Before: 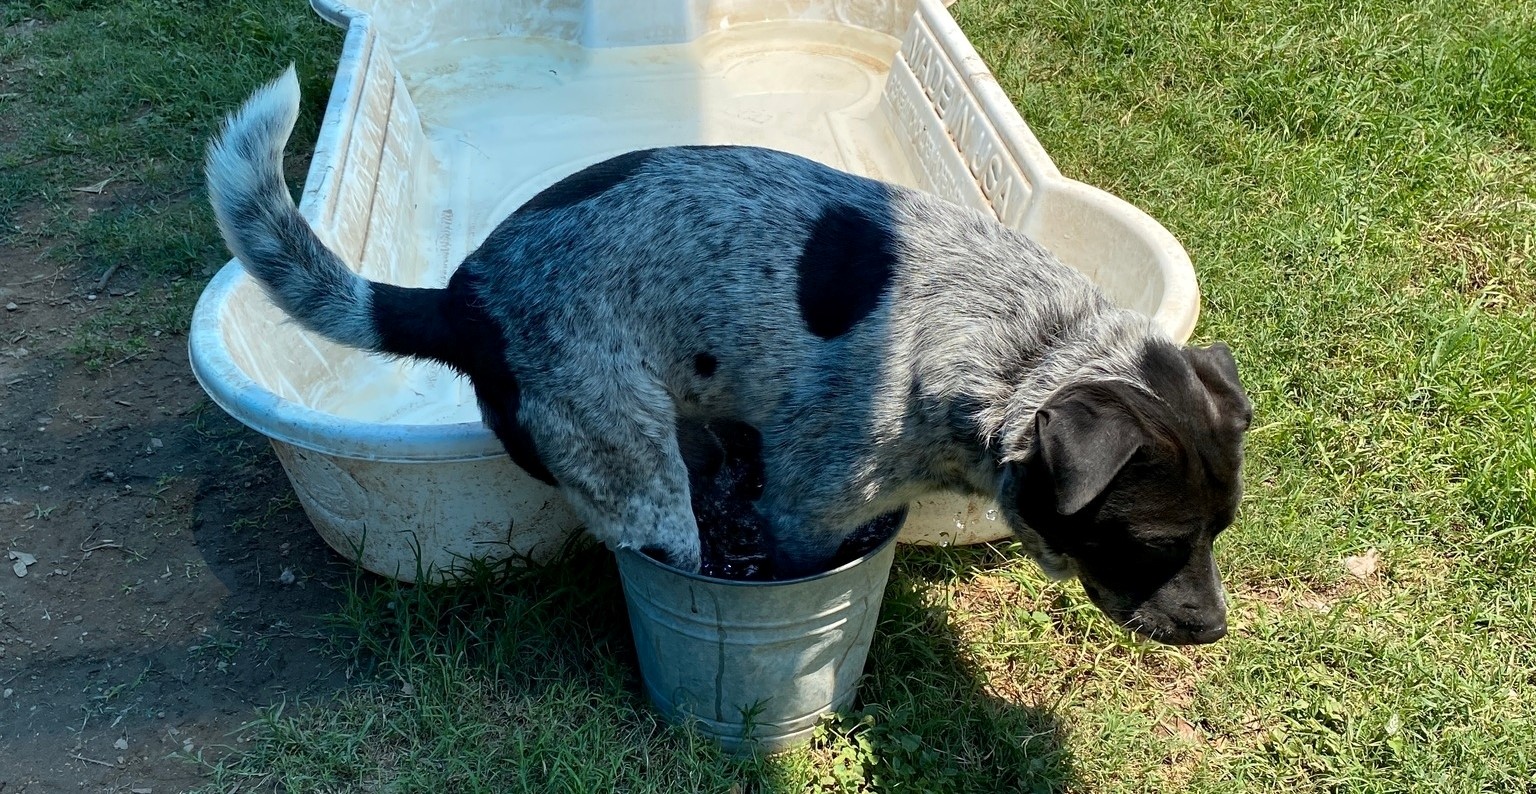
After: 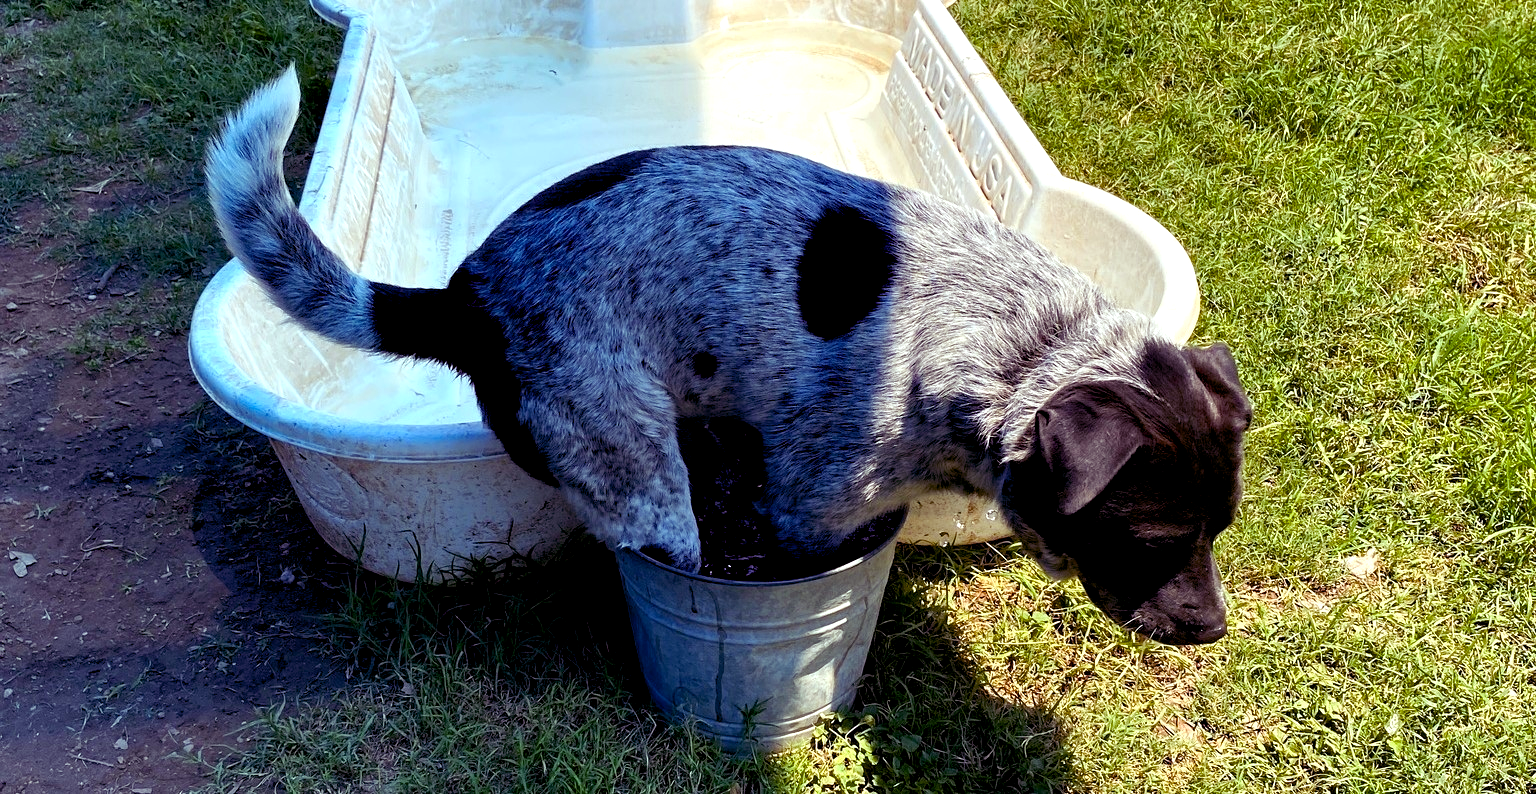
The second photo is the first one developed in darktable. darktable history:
color balance rgb: shadows lift › luminance -21.66%, shadows lift › chroma 8.98%, shadows lift › hue 283.37°, power › chroma 1.55%, power › hue 25.59°, highlights gain › luminance 6.08%, highlights gain › chroma 2.55%, highlights gain › hue 90°, global offset › luminance -0.87%, perceptual saturation grading › global saturation 27.49%, perceptual saturation grading › highlights -28.39%, perceptual saturation grading › mid-tones 15.22%, perceptual saturation grading › shadows 33.98%, perceptual brilliance grading › highlights 10%, perceptual brilliance grading › mid-tones 5%
white balance: red 0.954, blue 1.079
